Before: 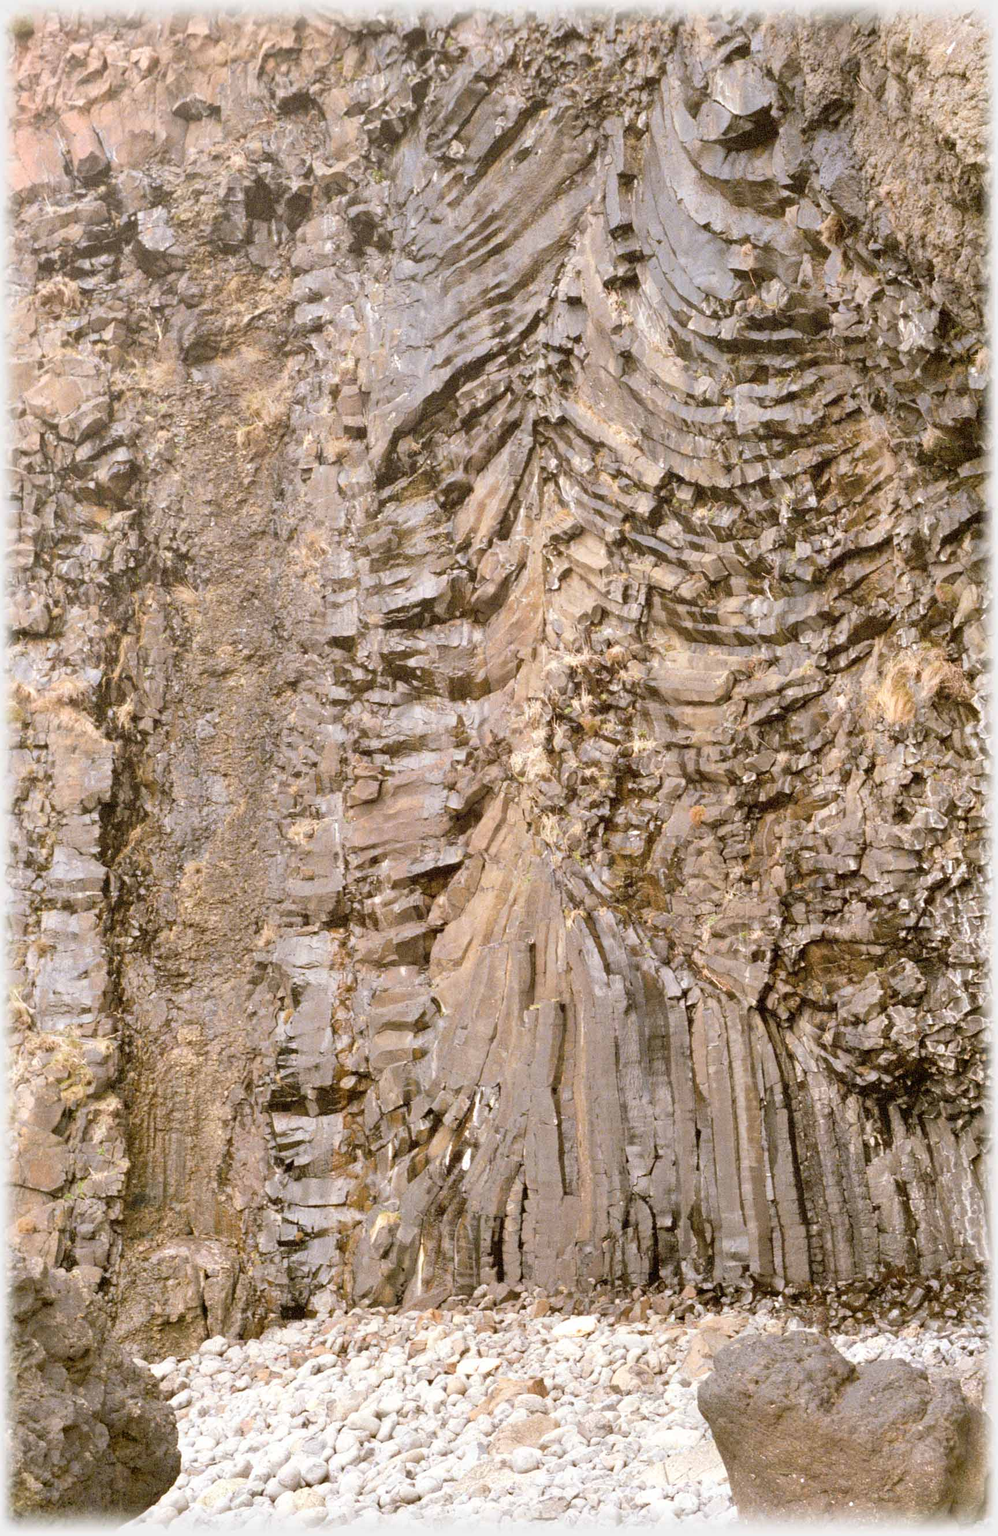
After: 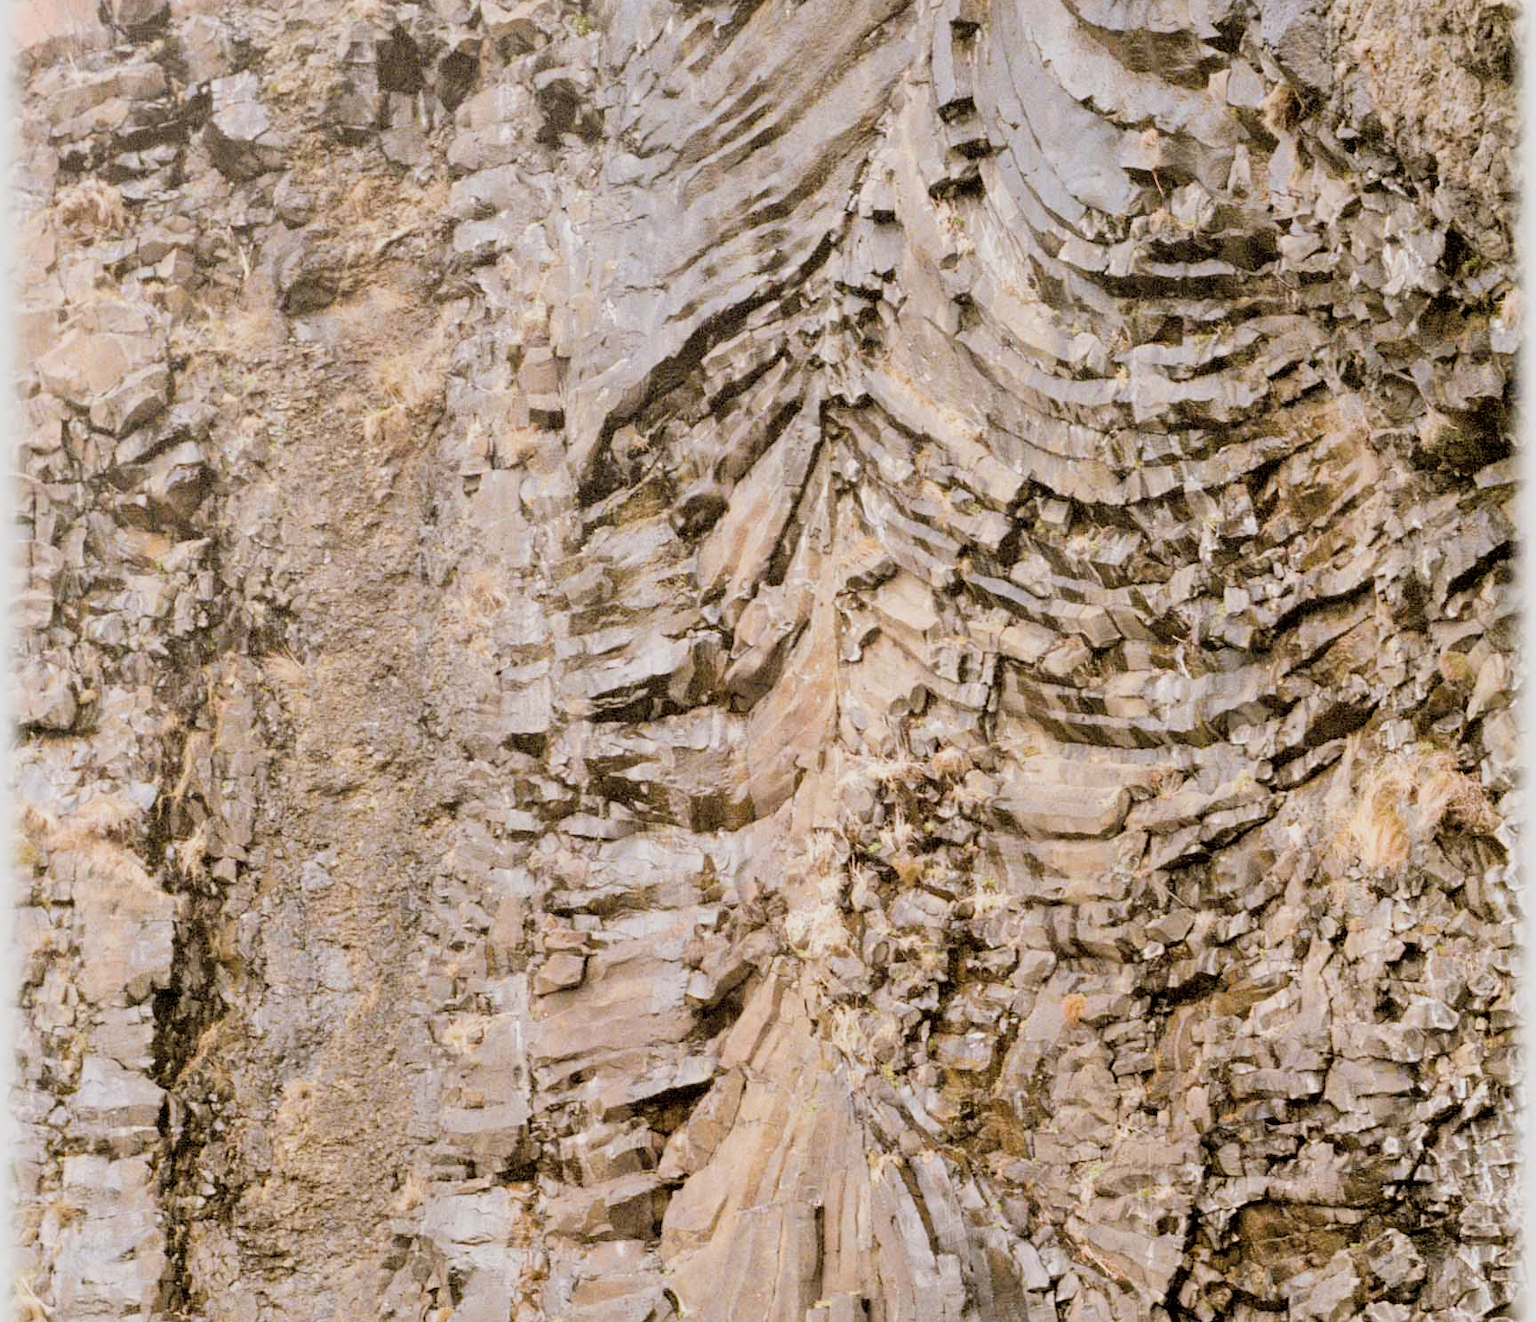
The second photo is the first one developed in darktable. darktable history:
tone equalizer: -7 EV 0.18 EV, -6 EV 0.114 EV, -5 EV 0.096 EV, -4 EV 0.049 EV, -2 EV -0.021 EV, -1 EV -0.061 EV, +0 EV -0.036 EV, edges refinement/feathering 500, mask exposure compensation -1.57 EV, preserve details guided filter
crop and rotate: top 10.444%, bottom 33.602%
exposure: exposure 0.203 EV, compensate exposure bias true, compensate highlight preservation false
filmic rgb: black relative exposure -5.06 EV, white relative exposure 3.98 EV, hardness 2.91, contrast 1.189, highlights saturation mix -29.21%
